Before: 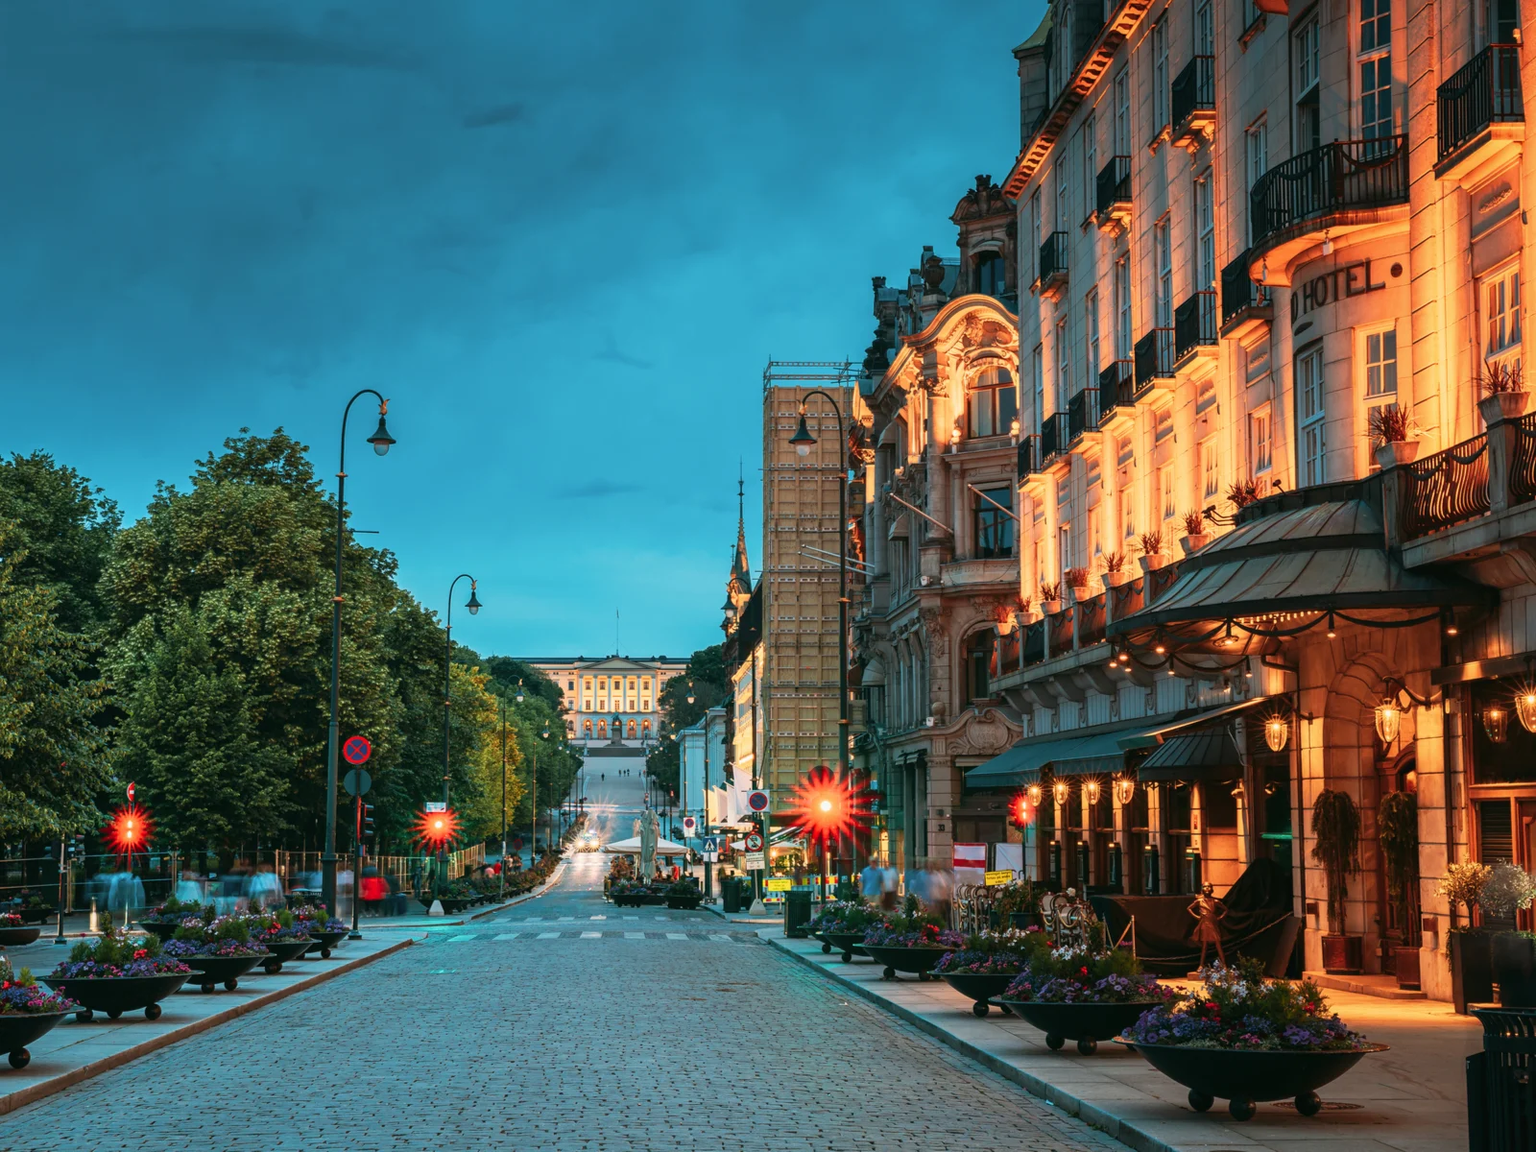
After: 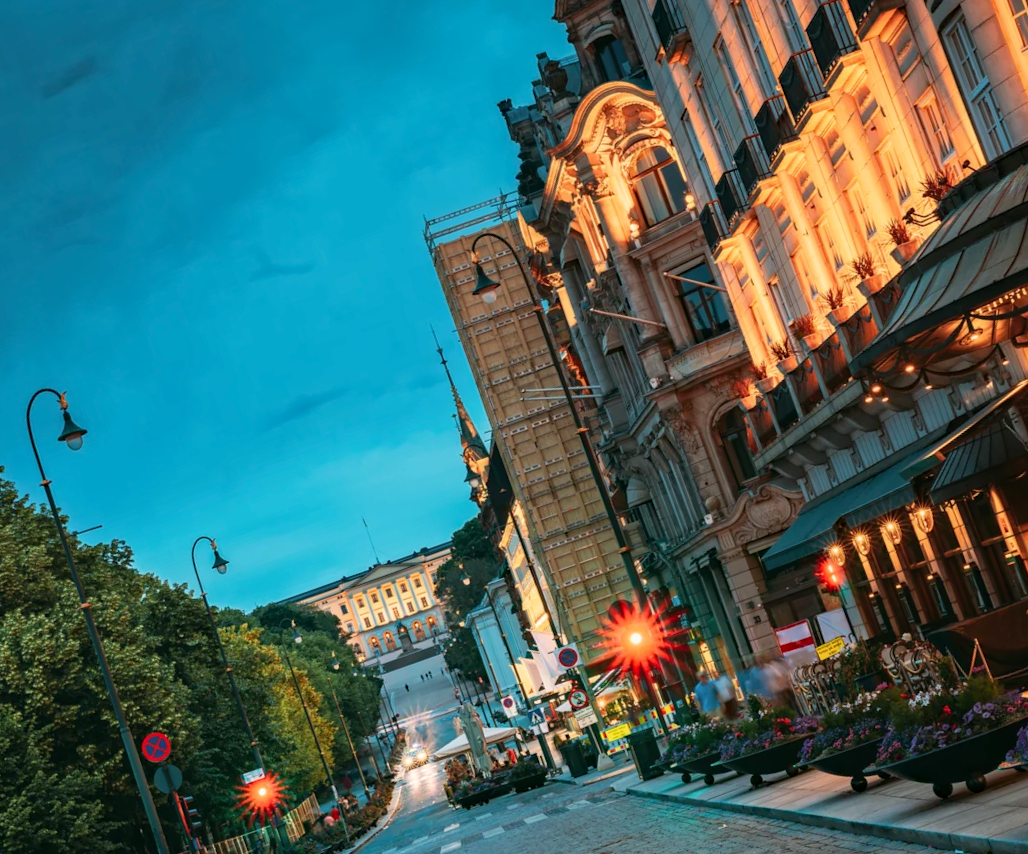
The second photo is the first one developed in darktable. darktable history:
haze removal: adaptive false
crop and rotate: angle 19.57°, left 6.764%, right 3.98%, bottom 1.073%
